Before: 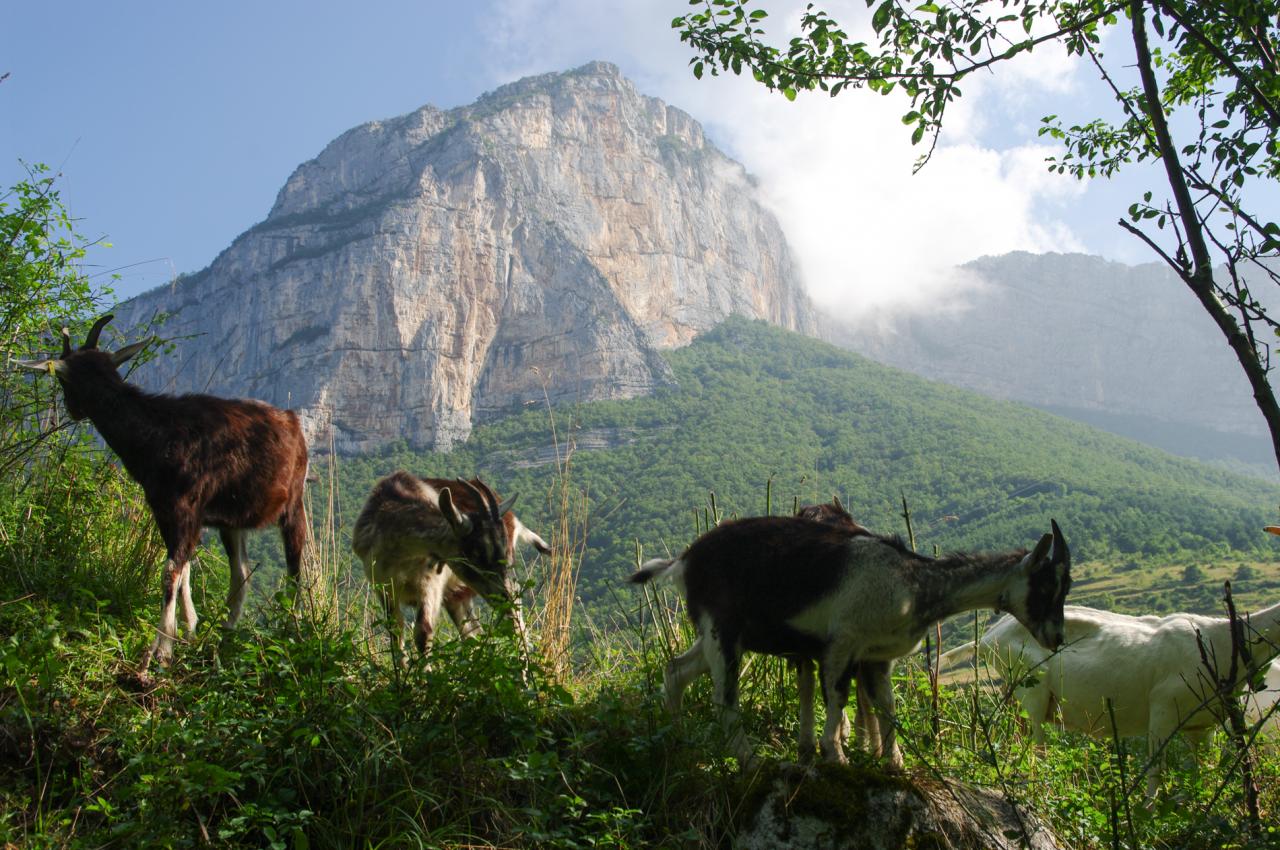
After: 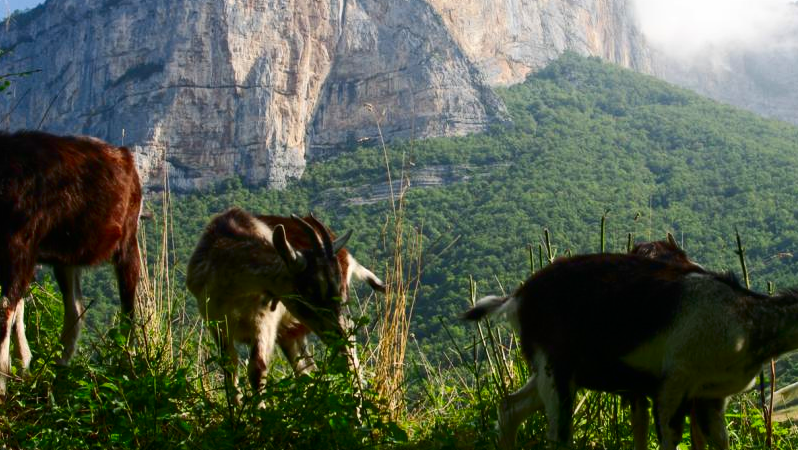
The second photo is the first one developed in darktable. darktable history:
crop: left 12.99%, top 31.048%, right 24.602%, bottom 15.683%
contrast brightness saturation: contrast 0.188, brightness -0.1, saturation 0.212
